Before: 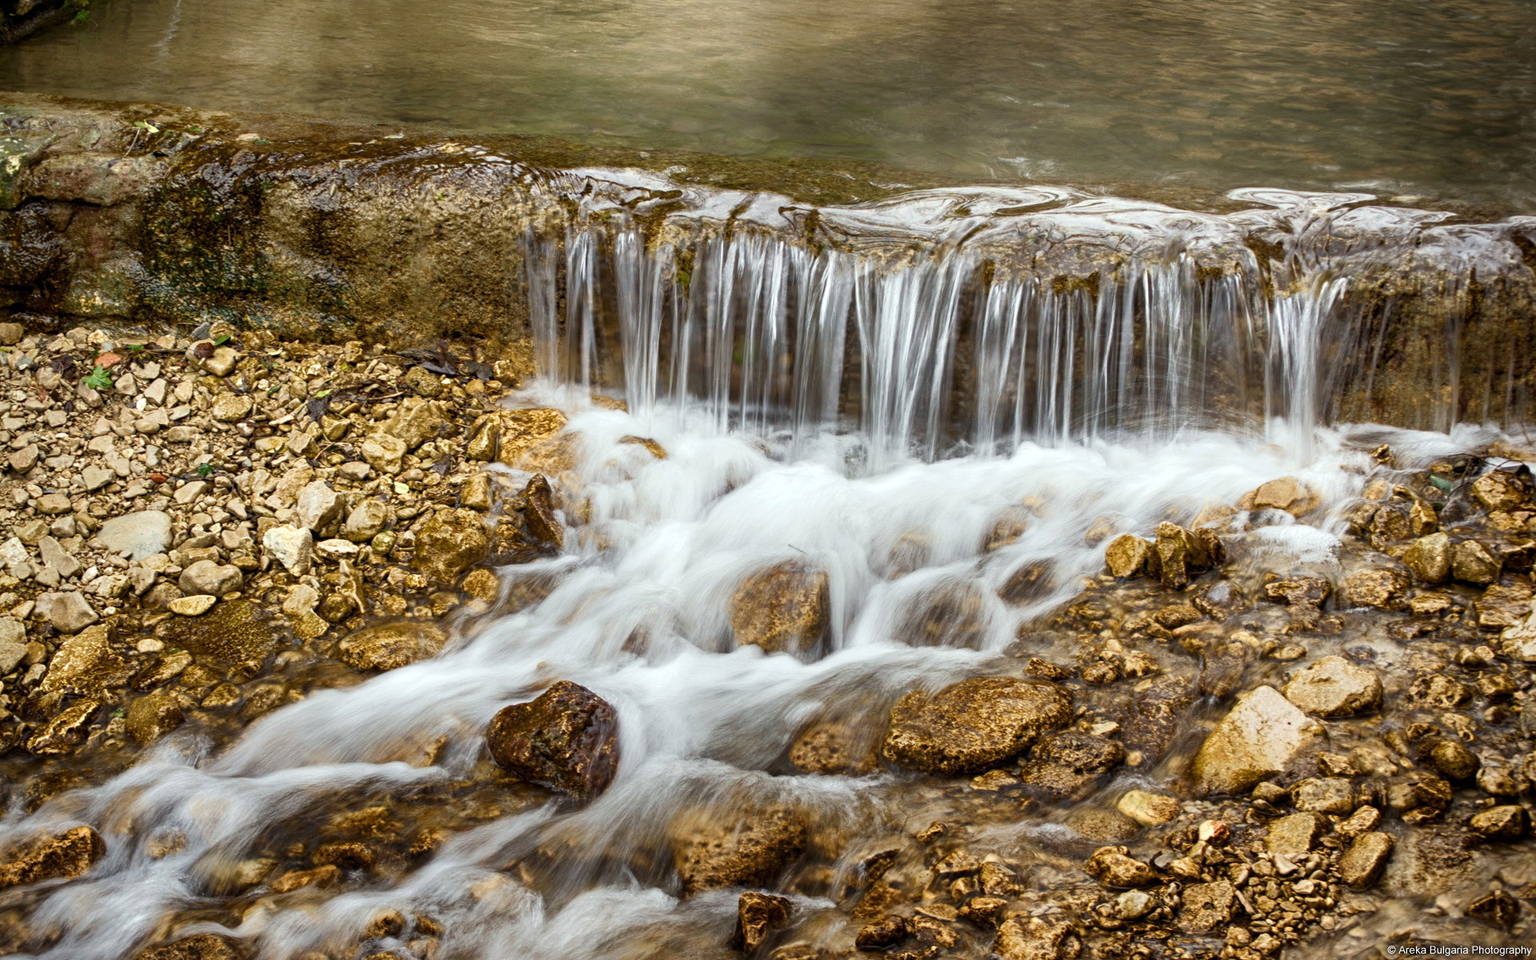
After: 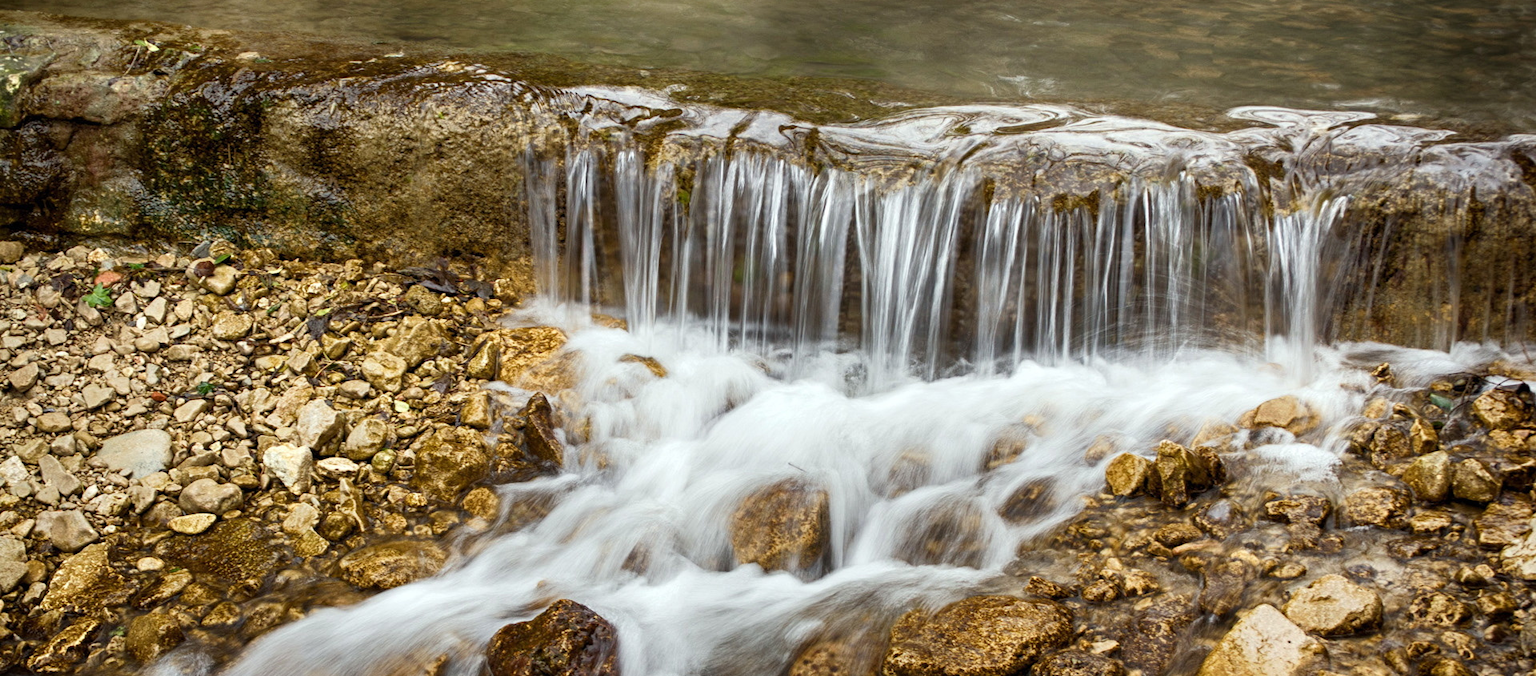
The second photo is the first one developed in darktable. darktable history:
crop and rotate: top 8.541%, bottom 21.004%
